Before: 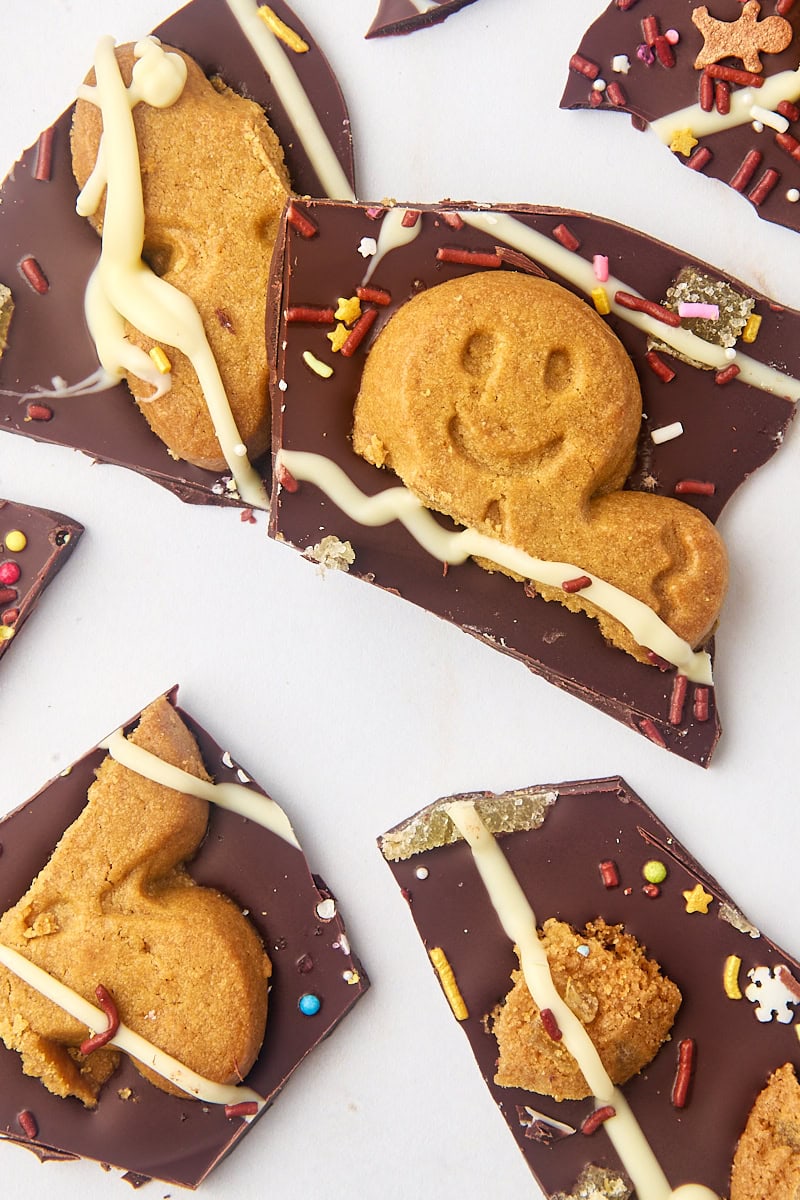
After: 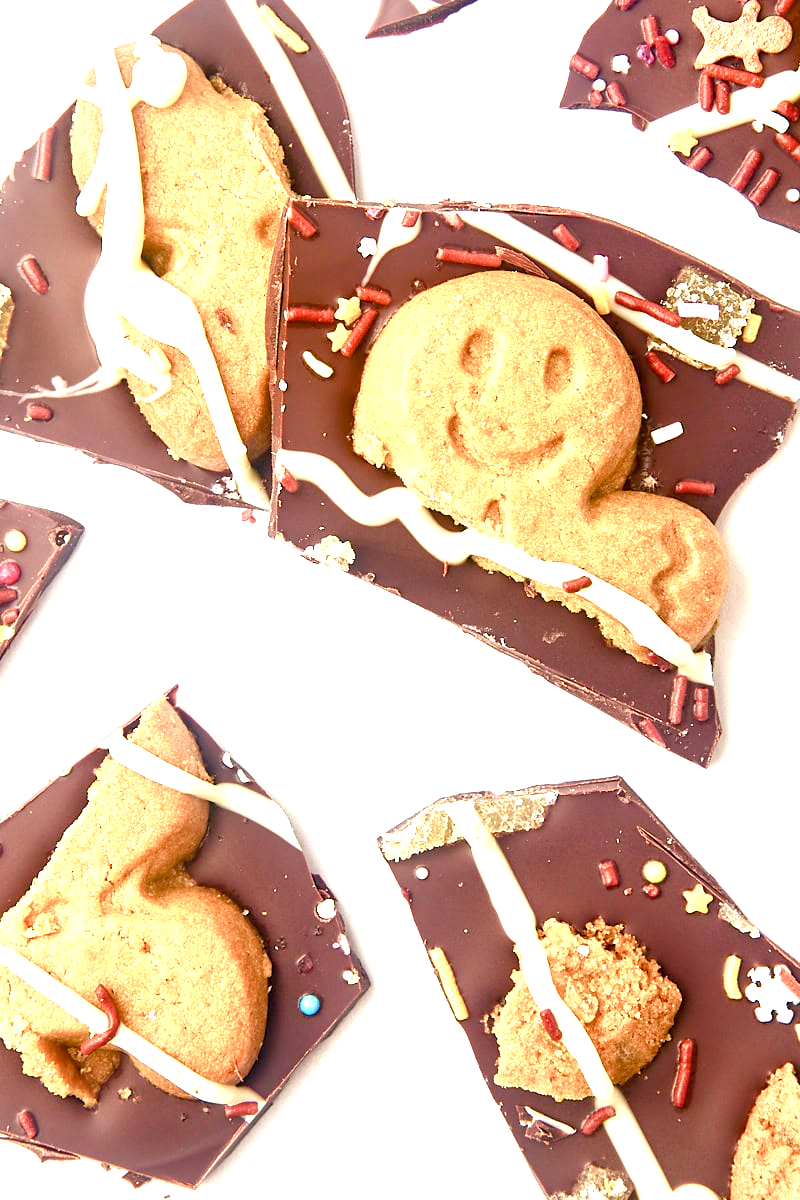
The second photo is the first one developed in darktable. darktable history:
exposure: black level correction 0.001, exposure 1.31 EV, compensate highlight preservation false
color balance rgb: highlights gain › chroma 3.034%, highlights gain › hue 76.84°, perceptual saturation grading › global saturation 20%, perceptual saturation grading › highlights -49.677%, perceptual saturation grading › shadows 25.839%
